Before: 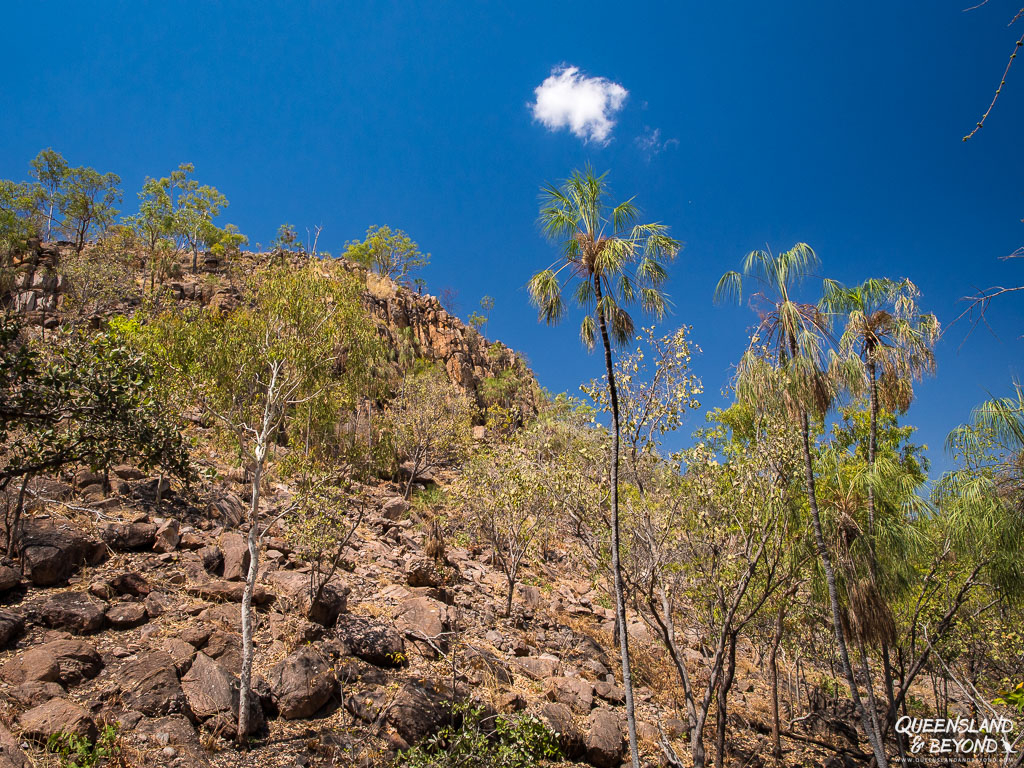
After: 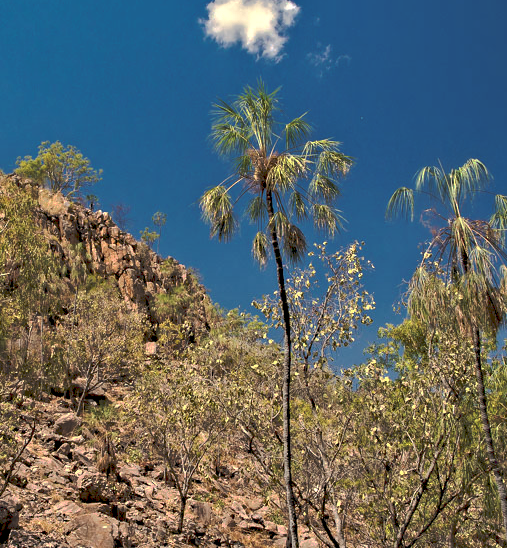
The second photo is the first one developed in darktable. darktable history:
white balance: red 1.029, blue 0.92
exposure: exposure -0.116 EV, compensate exposure bias true, compensate highlight preservation false
tone curve: curves: ch0 [(0, 0) (0.003, 0.149) (0.011, 0.152) (0.025, 0.154) (0.044, 0.164) (0.069, 0.179) (0.1, 0.194) (0.136, 0.211) (0.177, 0.232) (0.224, 0.258) (0.277, 0.289) (0.335, 0.326) (0.399, 0.371) (0.468, 0.438) (0.543, 0.504) (0.623, 0.569) (0.709, 0.642) (0.801, 0.716) (0.898, 0.775) (1, 1)], preserve colors none
crop: left 32.075%, top 10.976%, right 18.355%, bottom 17.596%
contrast equalizer: y [[0.511, 0.558, 0.631, 0.632, 0.559, 0.512], [0.5 ×6], [0.5 ×6], [0 ×6], [0 ×6]]
